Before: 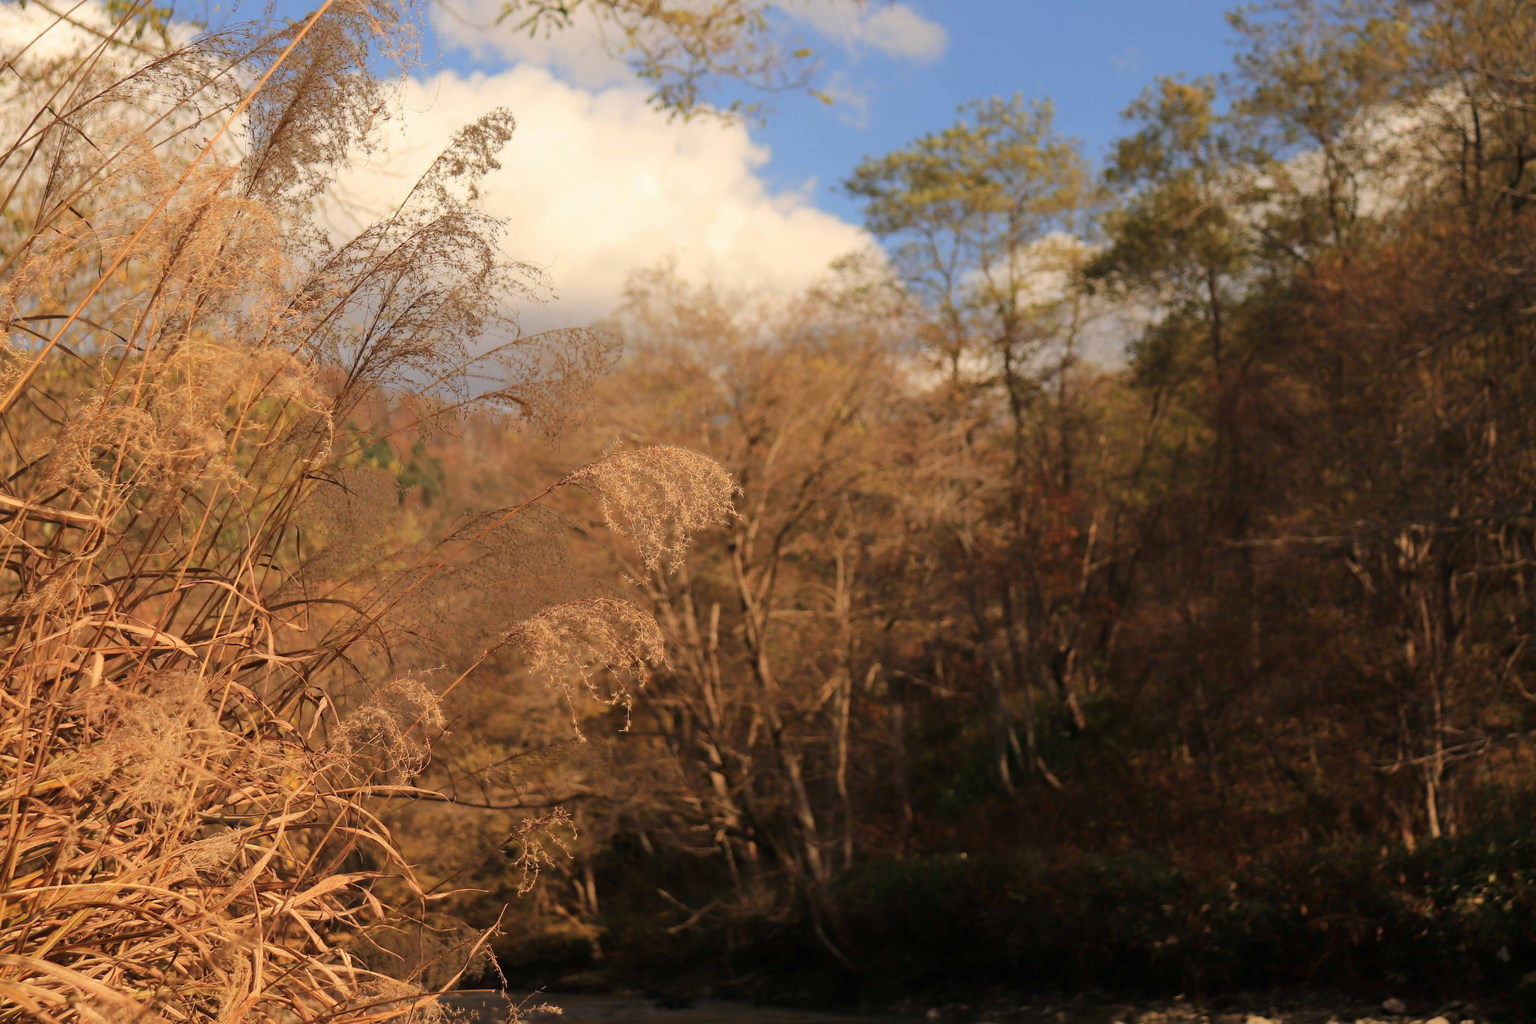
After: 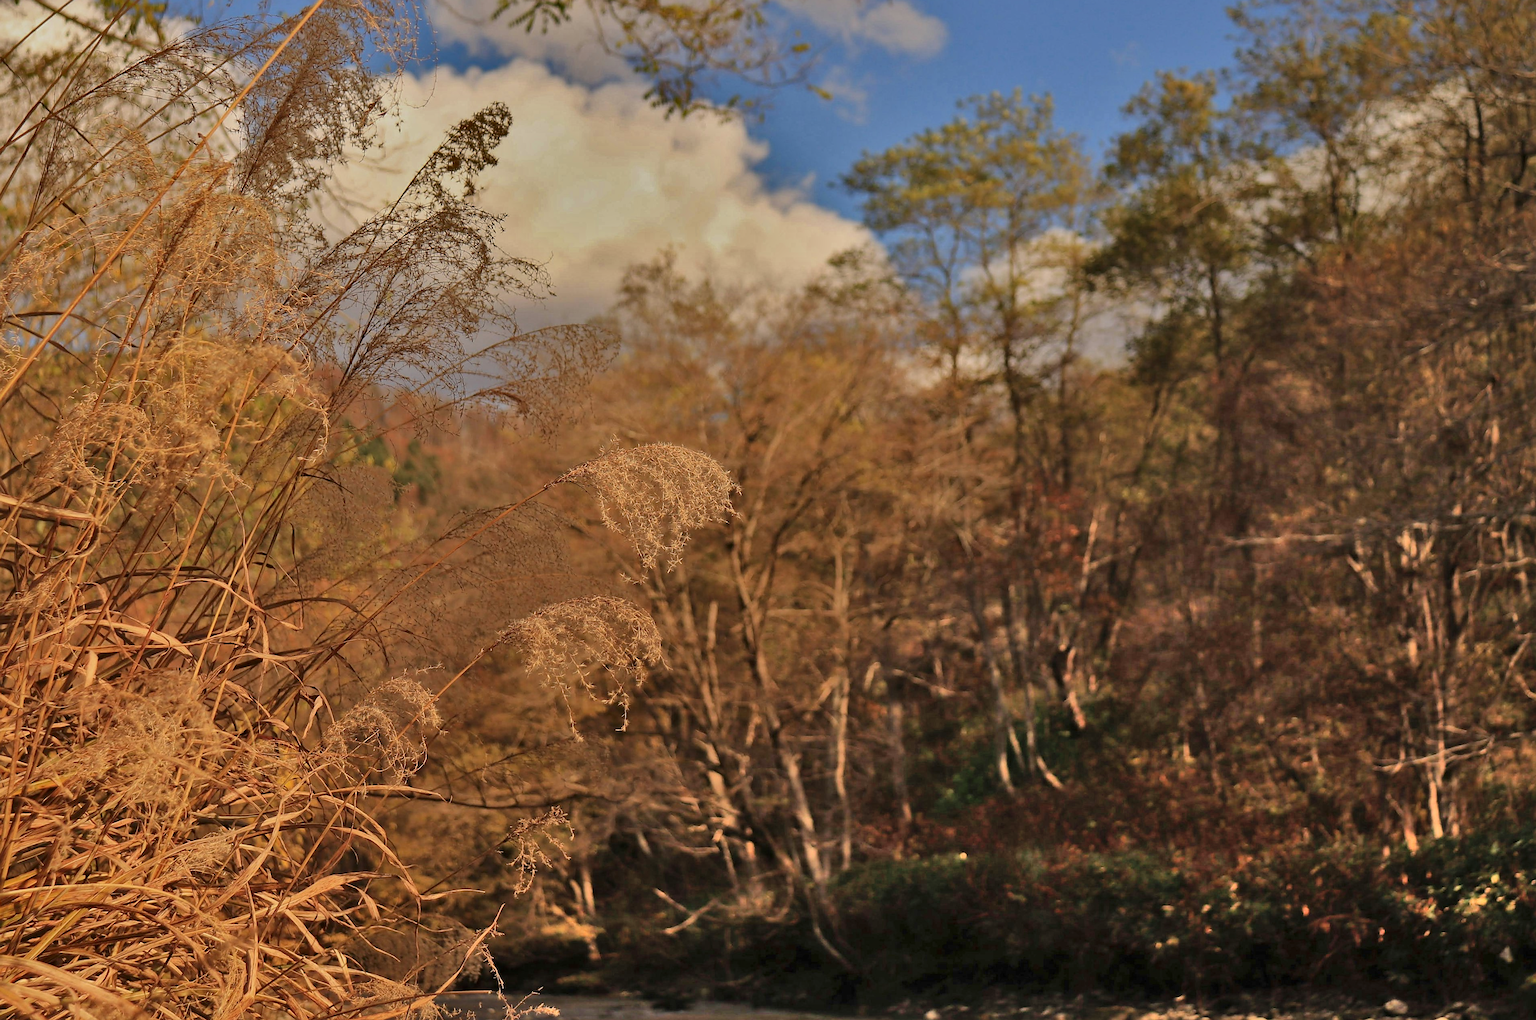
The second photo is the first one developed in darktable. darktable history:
crop: left 0.486%, top 0.552%, right 0.139%, bottom 0.415%
local contrast: mode bilateral grid, contrast 20, coarseness 50, detail 119%, midtone range 0.2
sharpen: on, module defaults
shadows and highlights: shadows 81.69, white point adjustment -9.1, highlights -61.35, soften with gaussian
